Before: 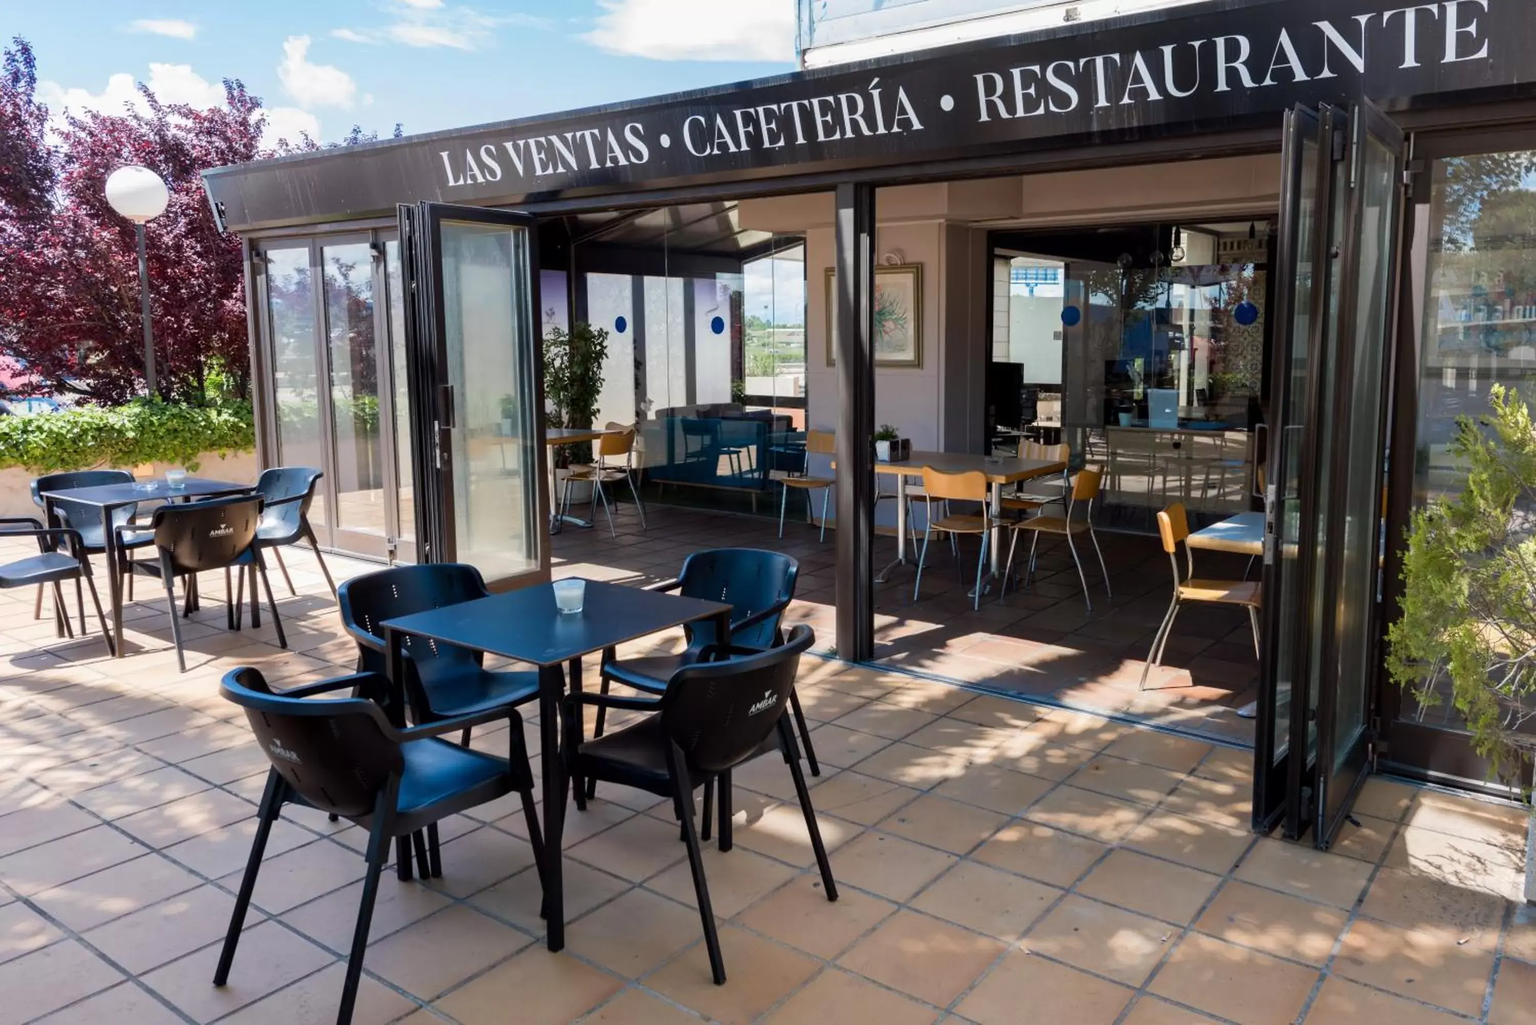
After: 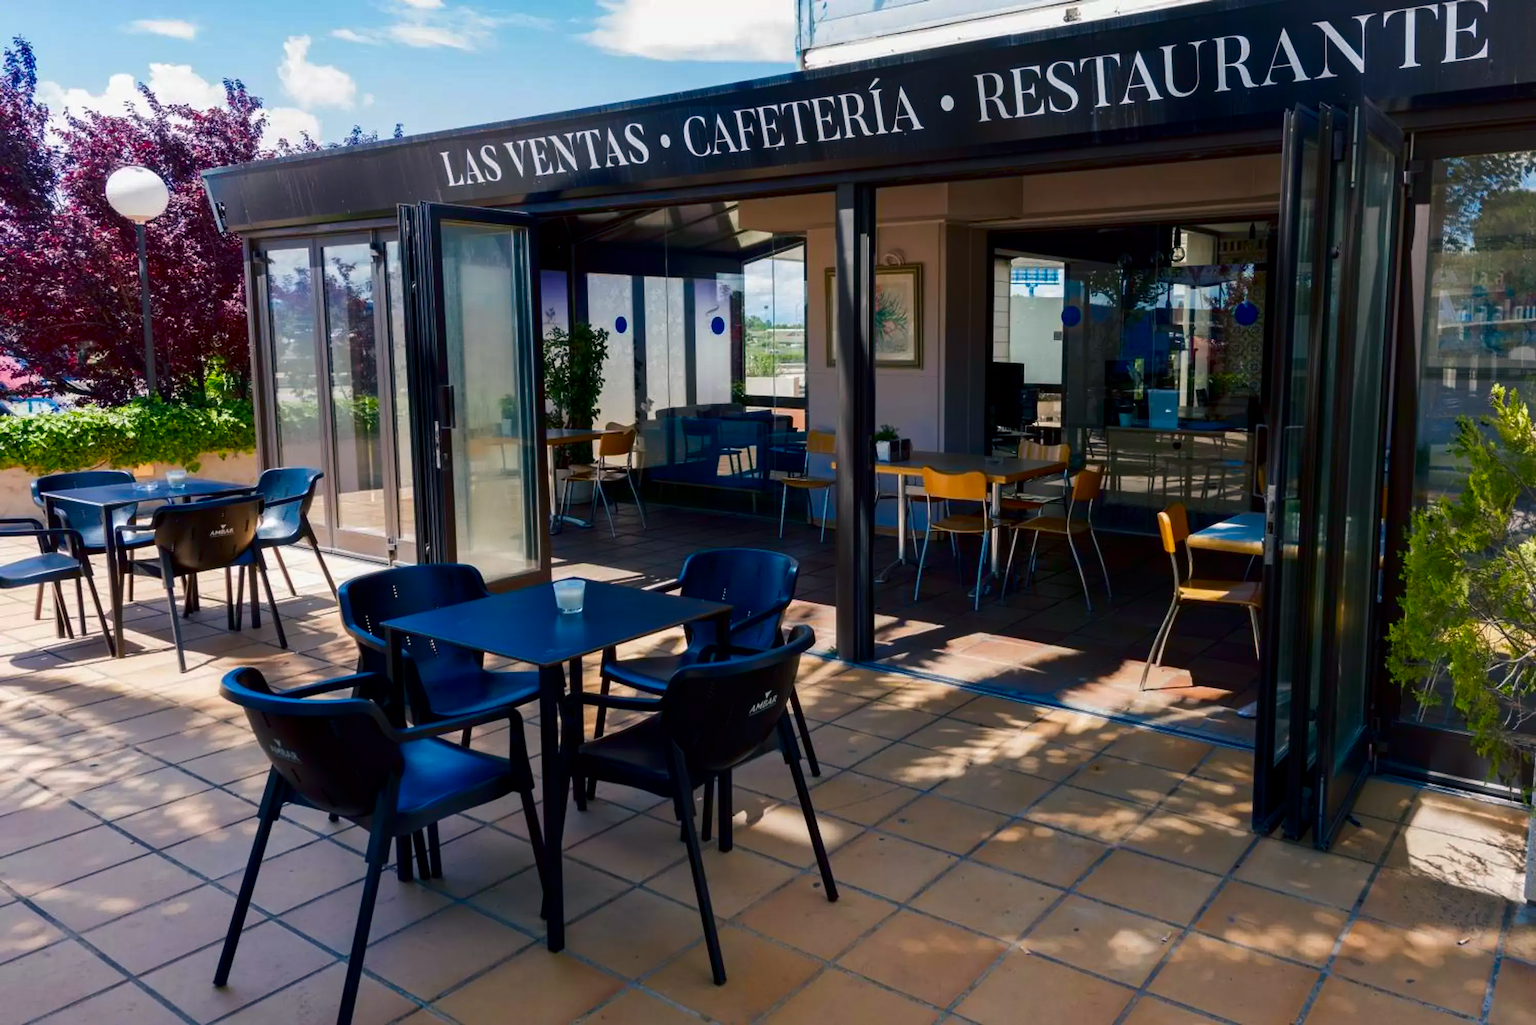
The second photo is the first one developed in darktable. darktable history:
contrast brightness saturation: brightness -0.254, saturation 0.204
color balance rgb: shadows lift › chroma 5.262%, shadows lift › hue 239.56°, perceptual saturation grading › global saturation 19.8%
